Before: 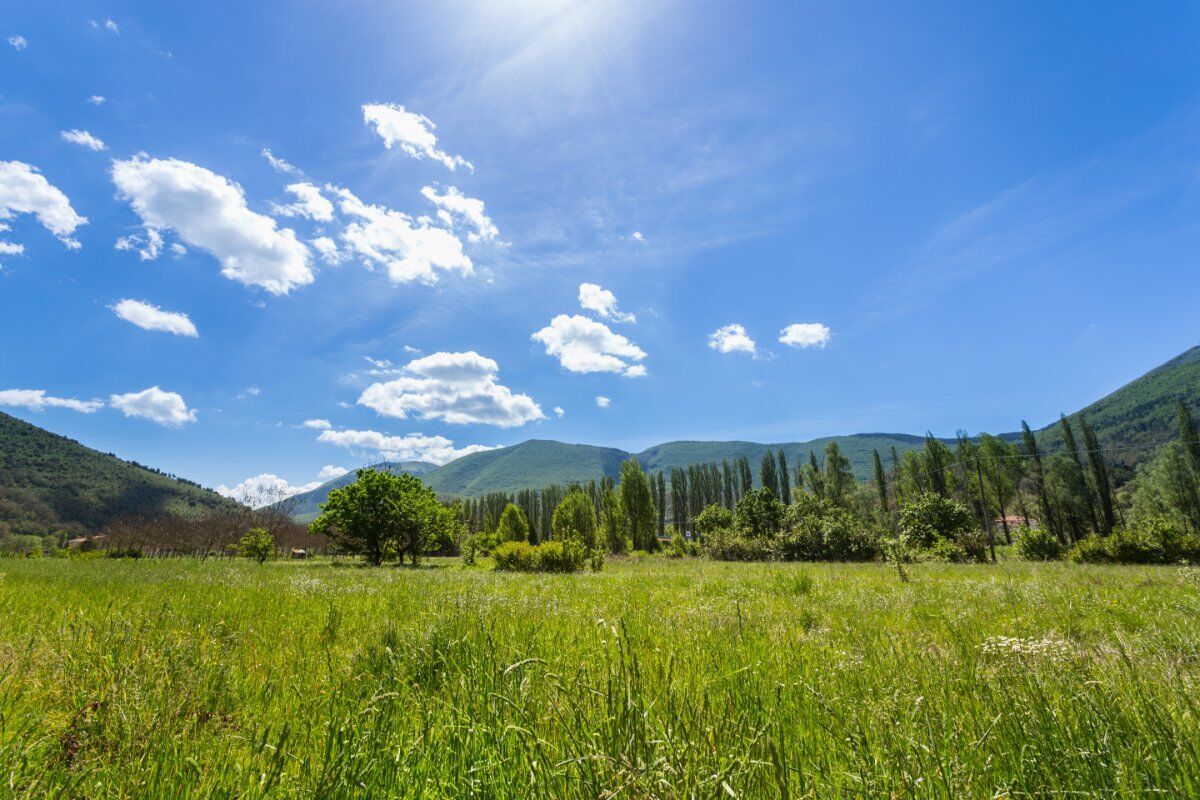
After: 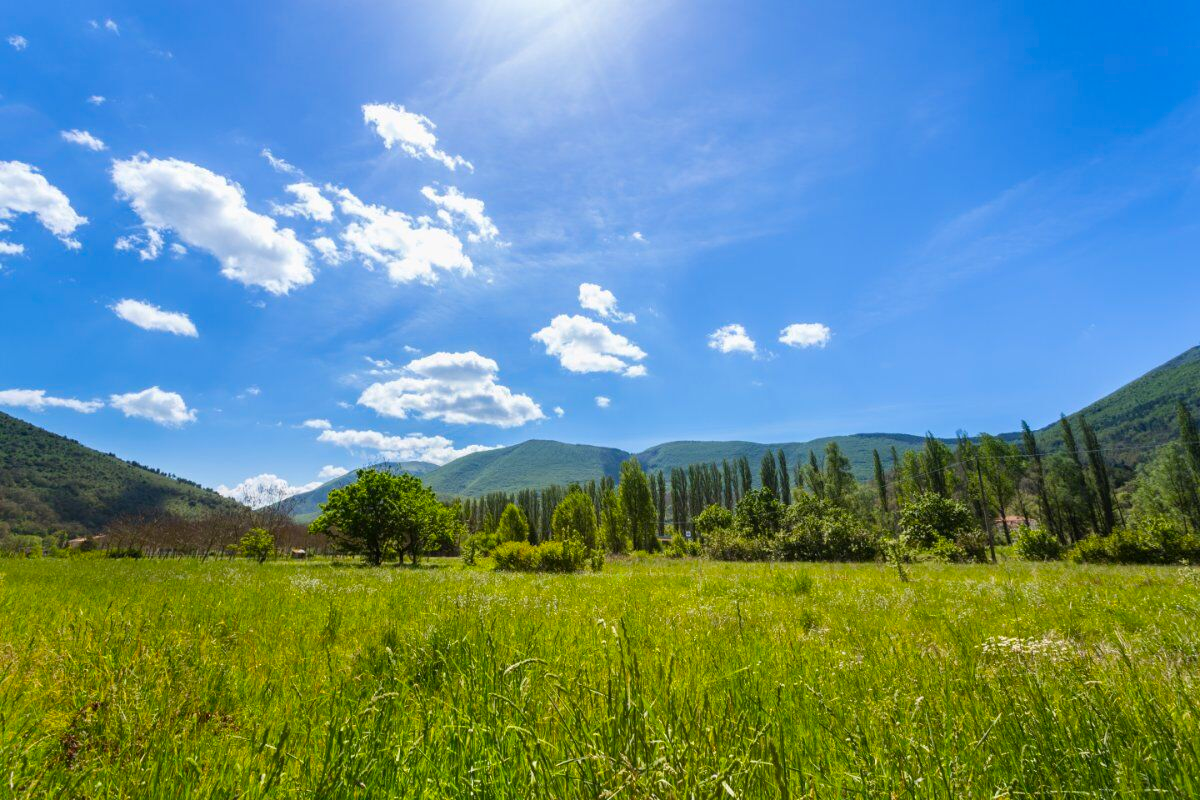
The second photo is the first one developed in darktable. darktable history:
color balance rgb: linear chroma grading › global chroma 0.388%, perceptual saturation grading › global saturation 17.382%, global vibrance 9.308%
